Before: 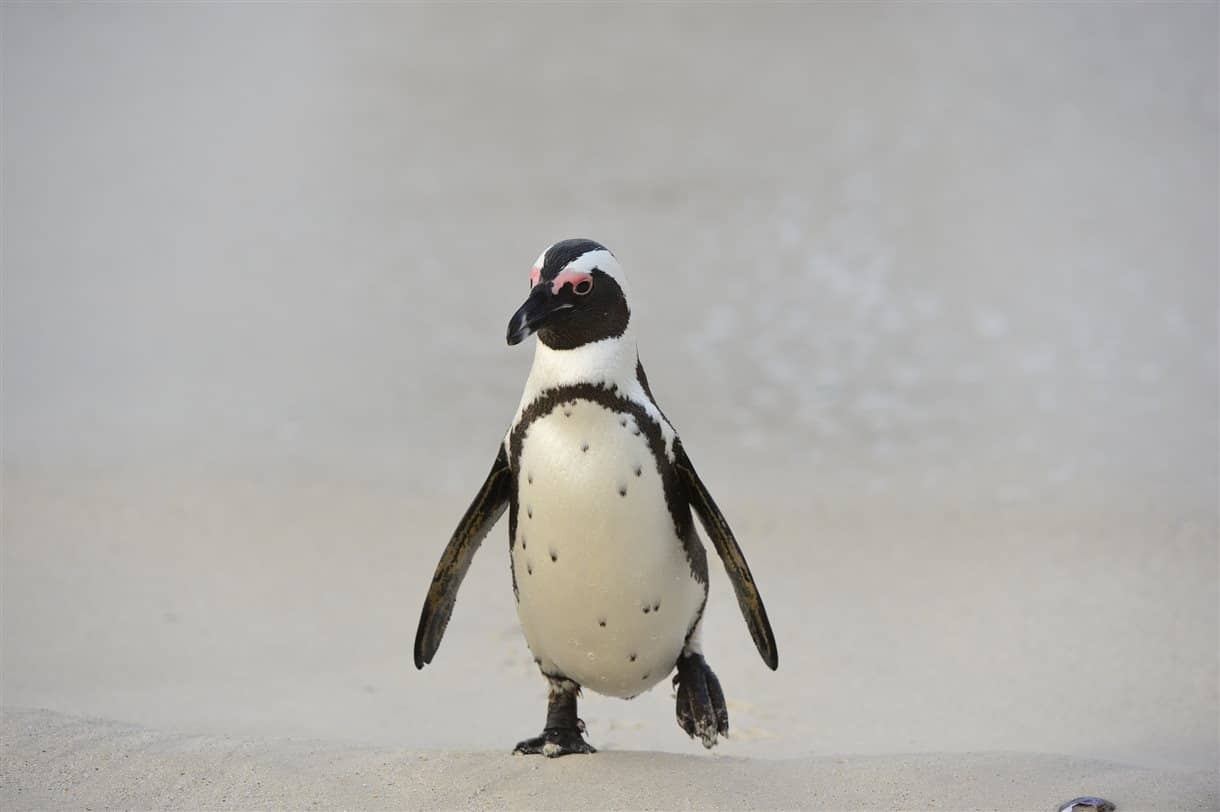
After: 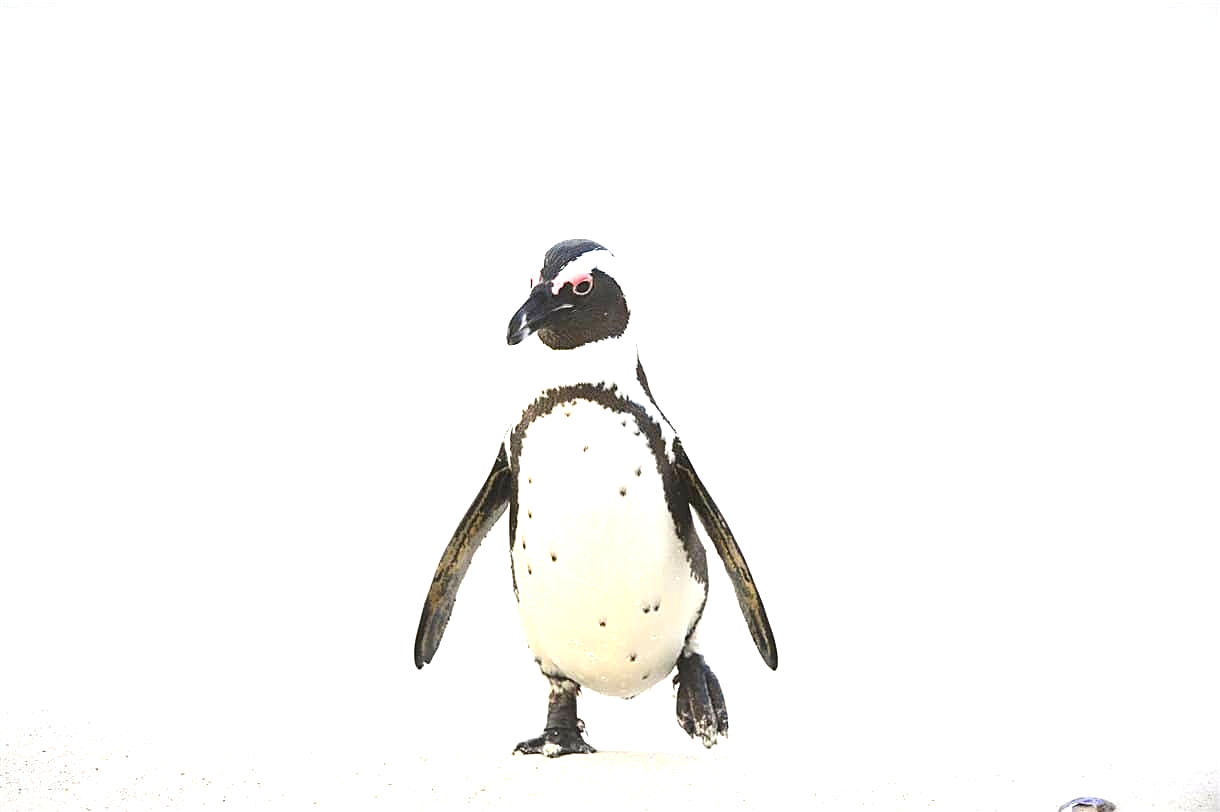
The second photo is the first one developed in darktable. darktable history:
exposure: black level correction 0, exposure 1.74 EV, compensate exposure bias true, compensate highlight preservation false
sharpen: on, module defaults
contrast brightness saturation: contrast -0.09, saturation -0.087
